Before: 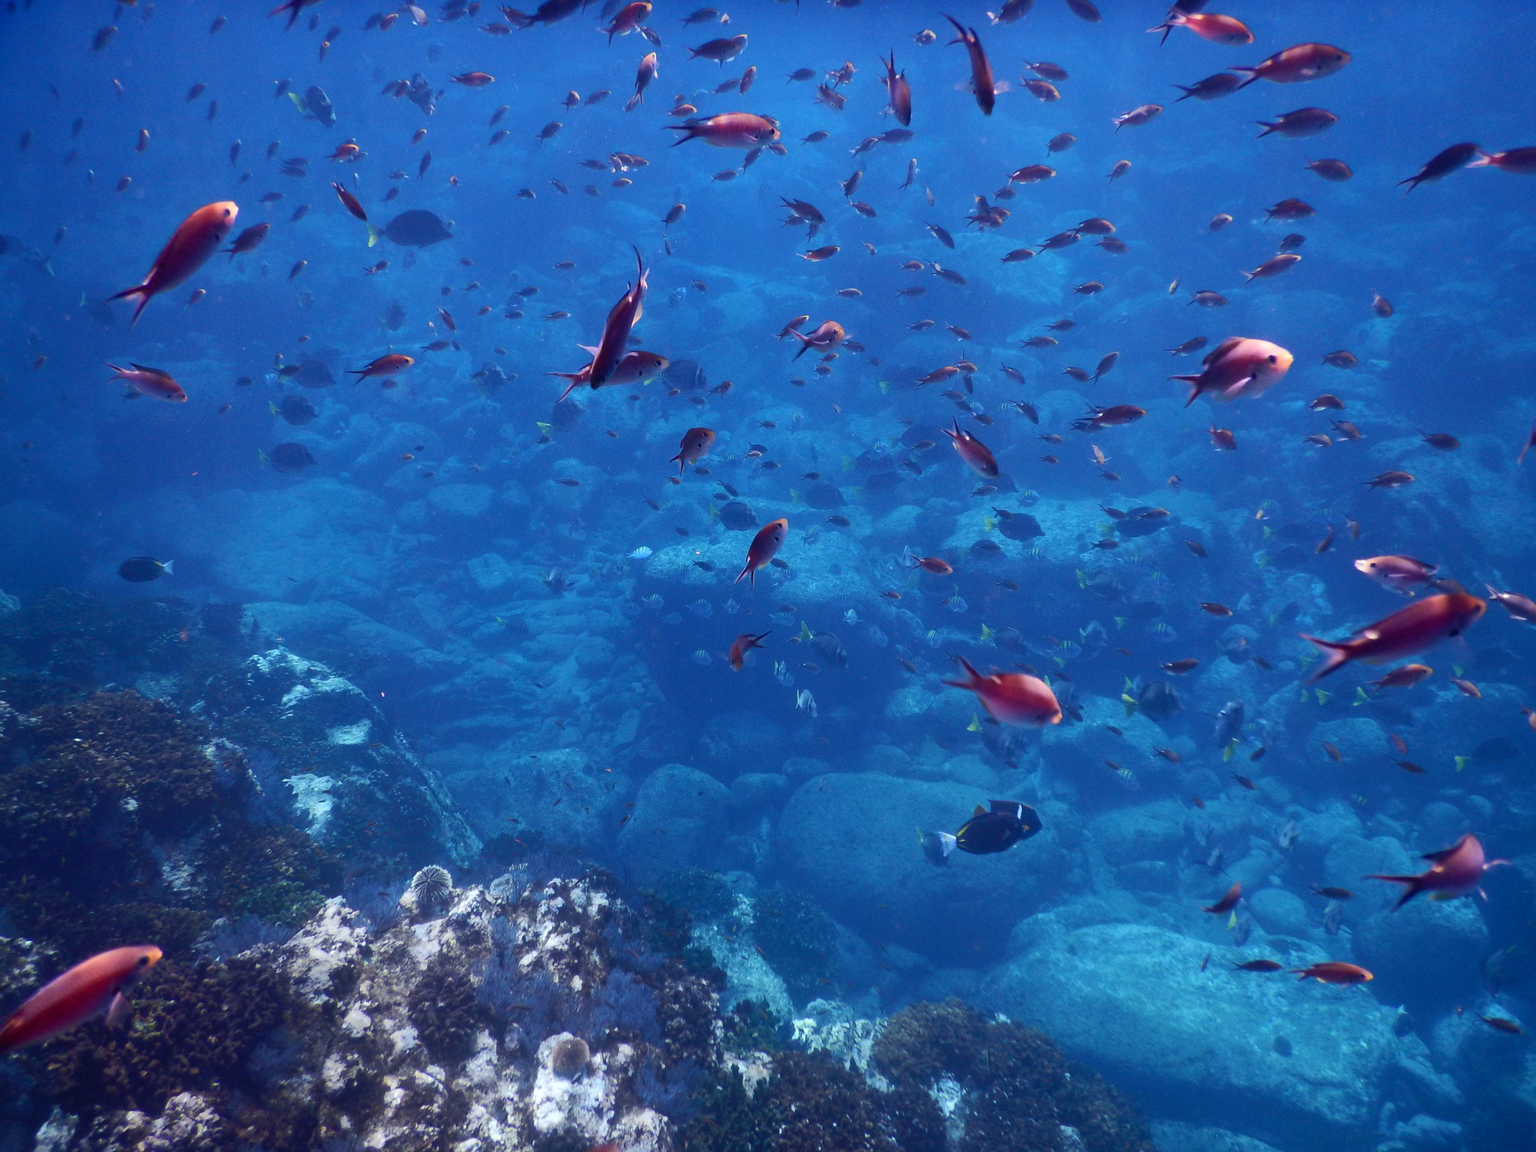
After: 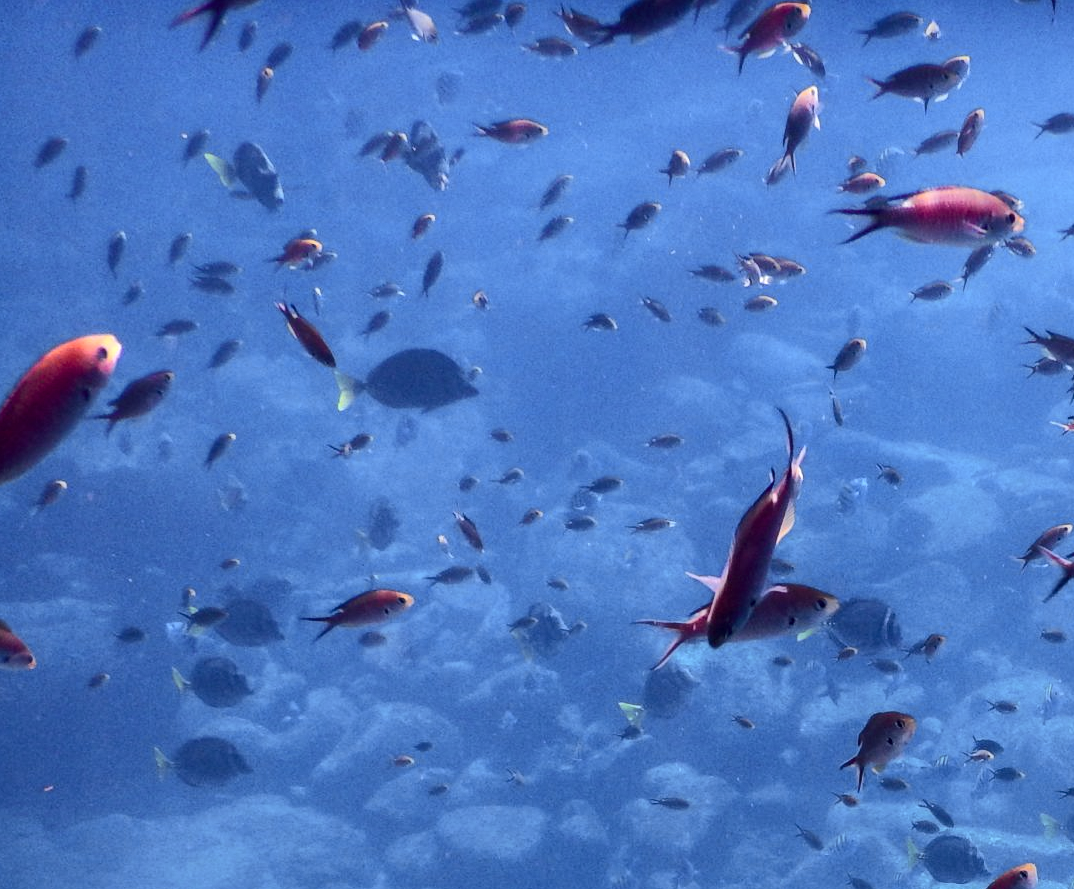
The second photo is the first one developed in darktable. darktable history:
local contrast: on, module defaults
crop and rotate: left 10.817%, top 0.062%, right 47.194%, bottom 53.626%
tone curve: curves: ch0 [(0, 0) (0.239, 0.248) (0.508, 0.606) (0.828, 0.878) (1, 1)]; ch1 [(0, 0) (0.401, 0.42) (0.45, 0.464) (0.492, 0.498) (0.511, 0.507) (0.561, 0.549) (0.688, 0.726) (1, 1)]; ch2 [(0, 0) (0.411, 0.433) (0.5, 0.504) (0.545, 0.574) (1, 1)], color space Lab, independent channels, preserve colors none
tone equalizer: on, module defaults
